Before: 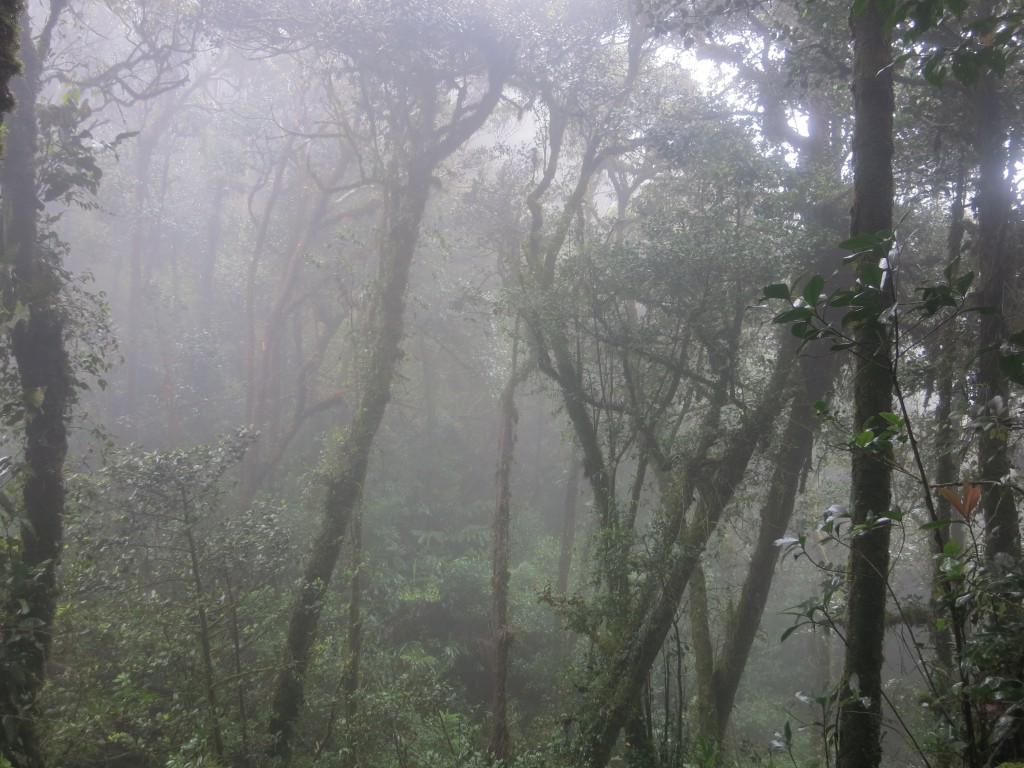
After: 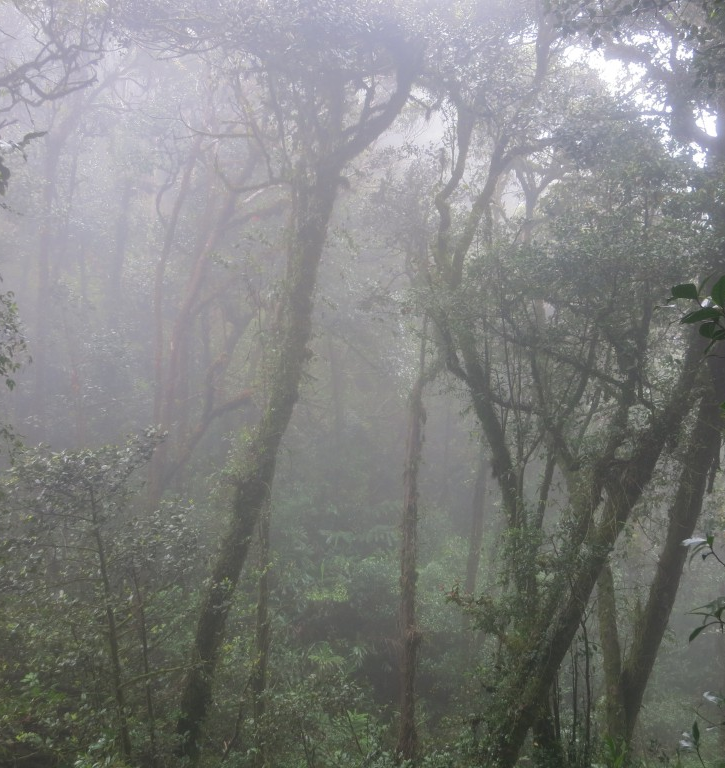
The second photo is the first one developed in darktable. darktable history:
crop and rotate: left 9.066%, right 20.08%
